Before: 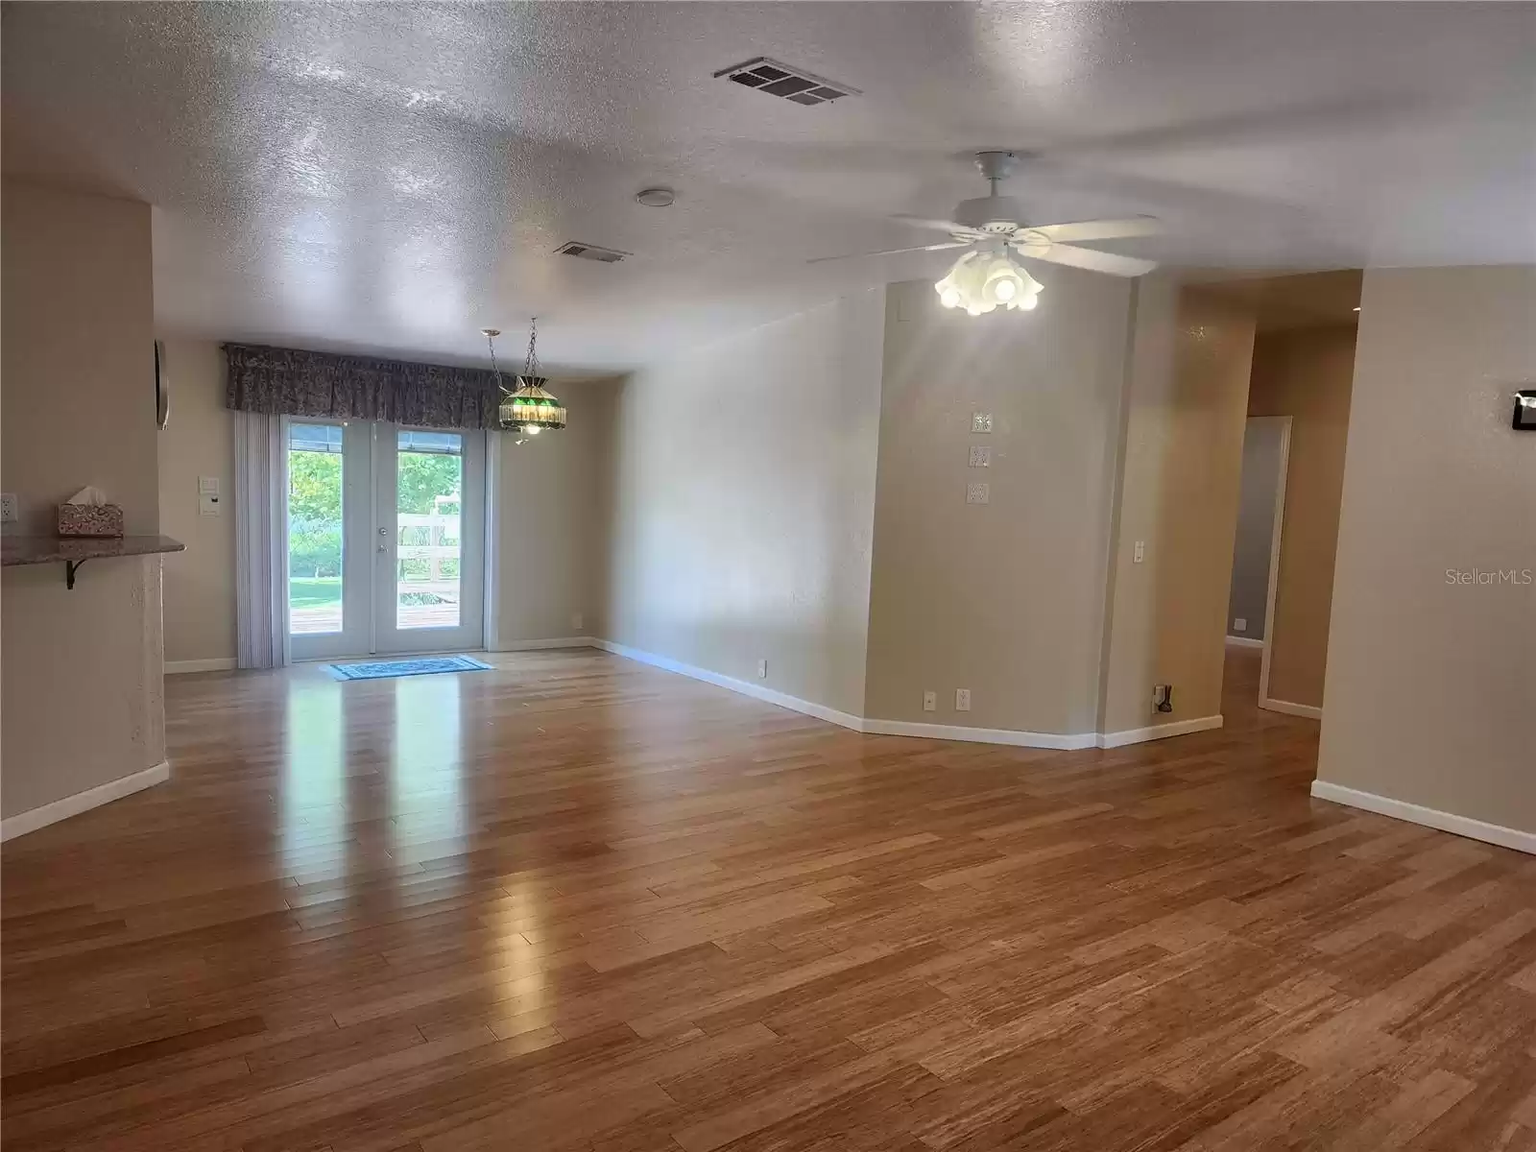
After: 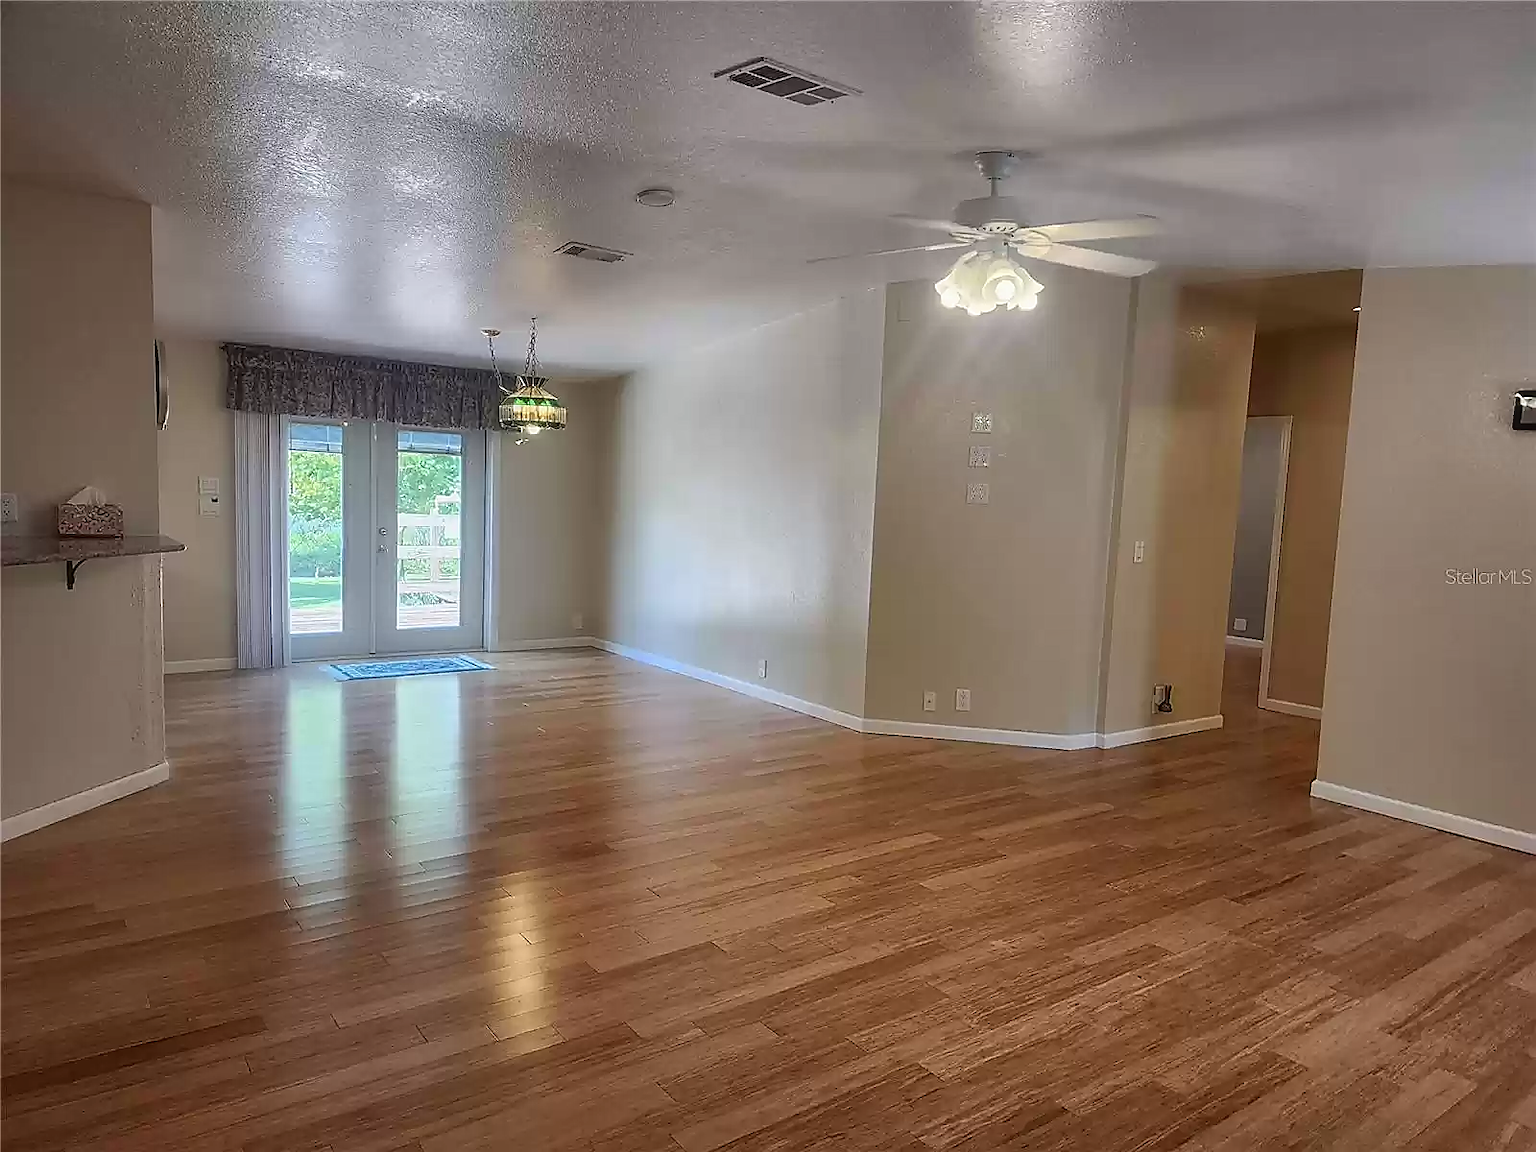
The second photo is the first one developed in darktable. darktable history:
local contrast: on, module defaults
contrast brightness saturation: contrast -0.124
sharpen: radius 1.351, amount 1.25, threshold 0.846
